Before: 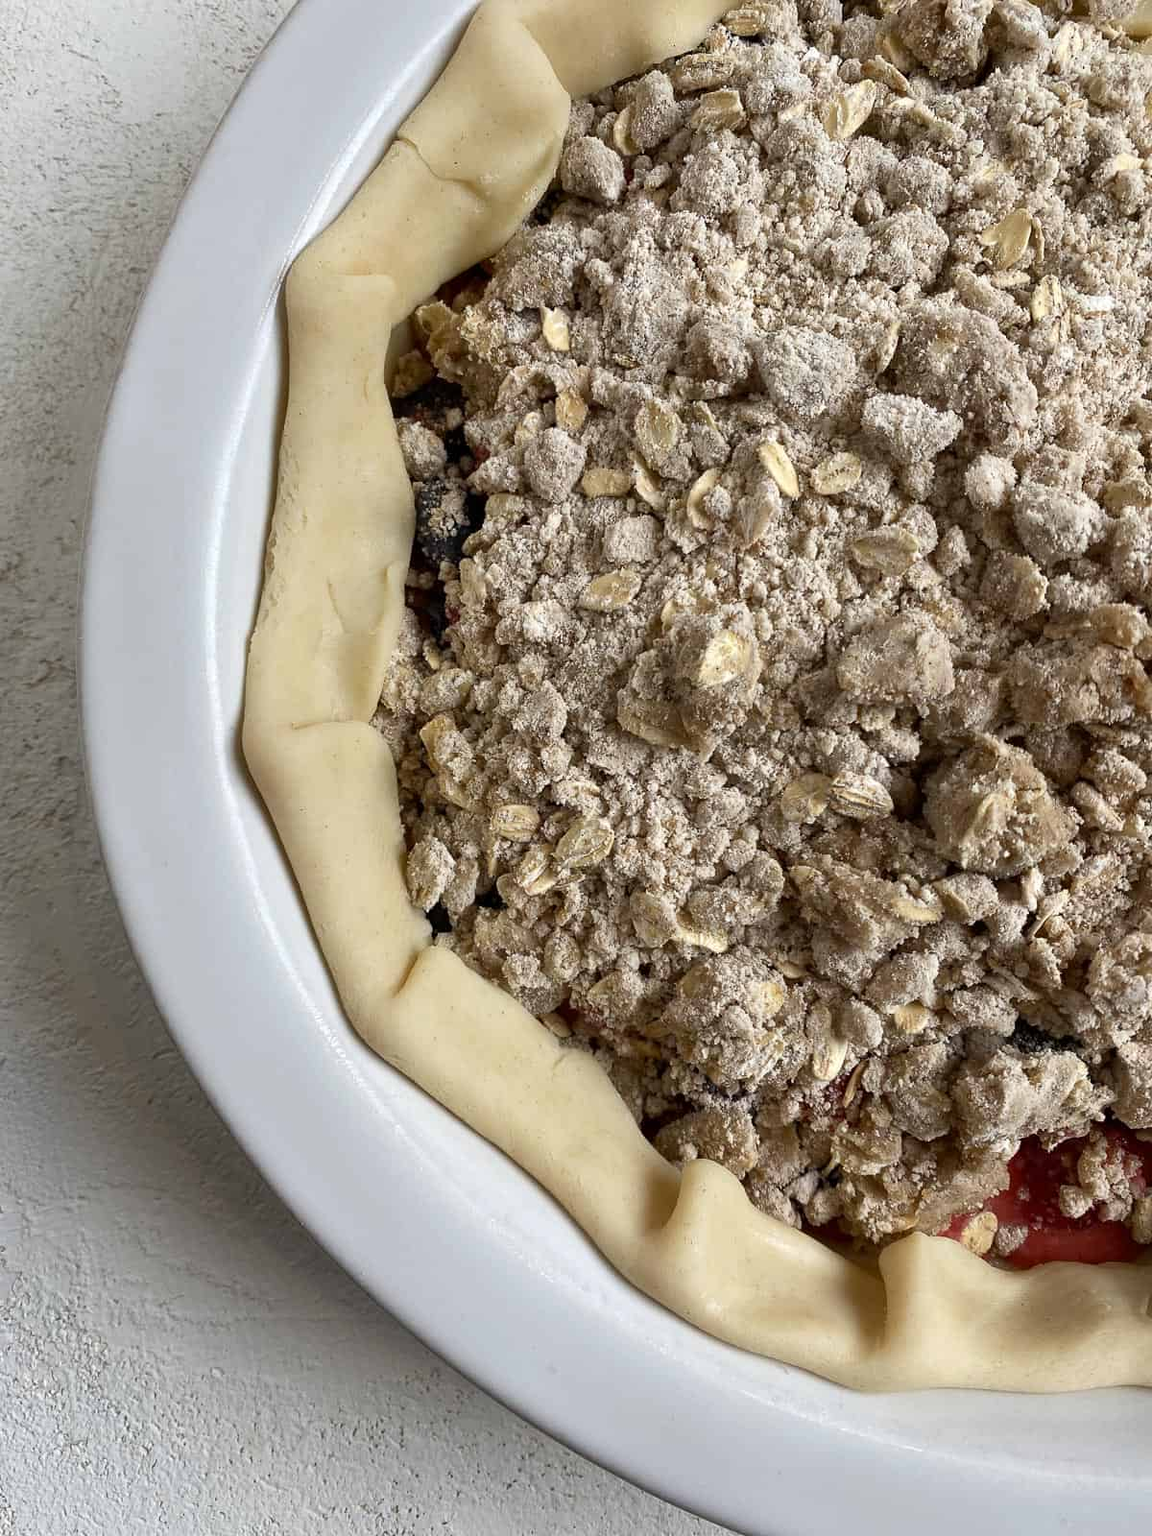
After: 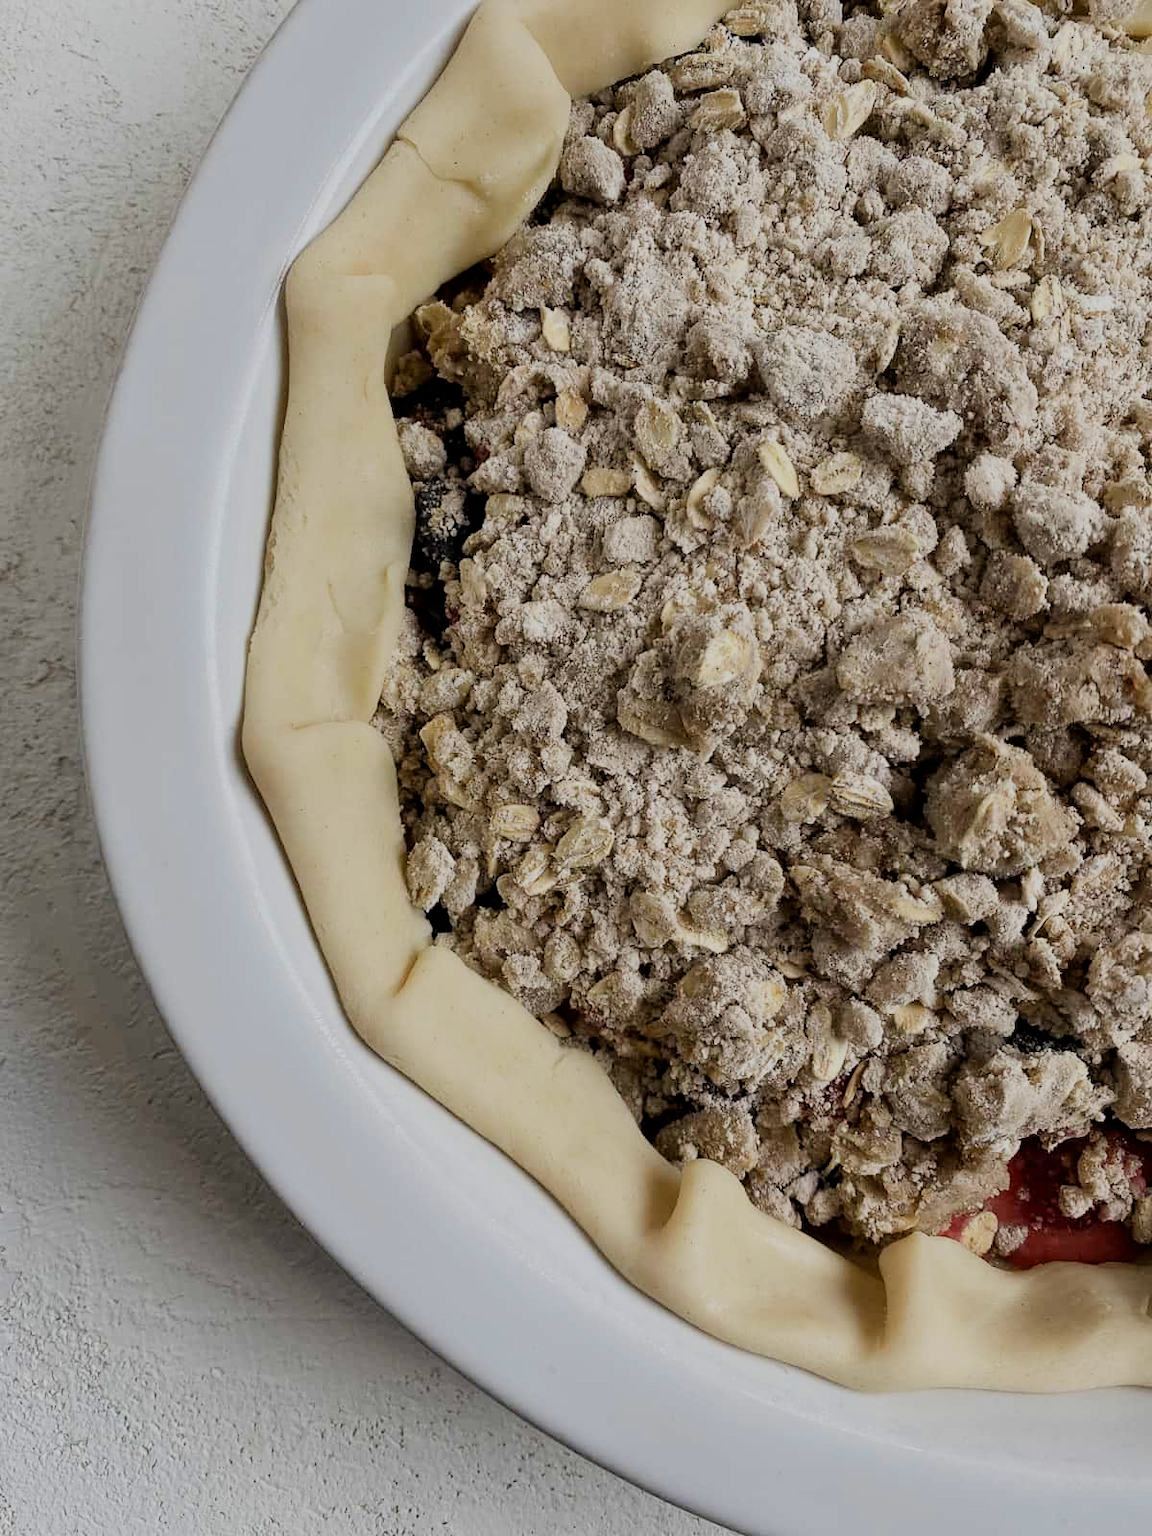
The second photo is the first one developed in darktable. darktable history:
filmic rgb: black relative exposure -6.98 EV, white relative exposure 5.63 EV, hardness 2.86
